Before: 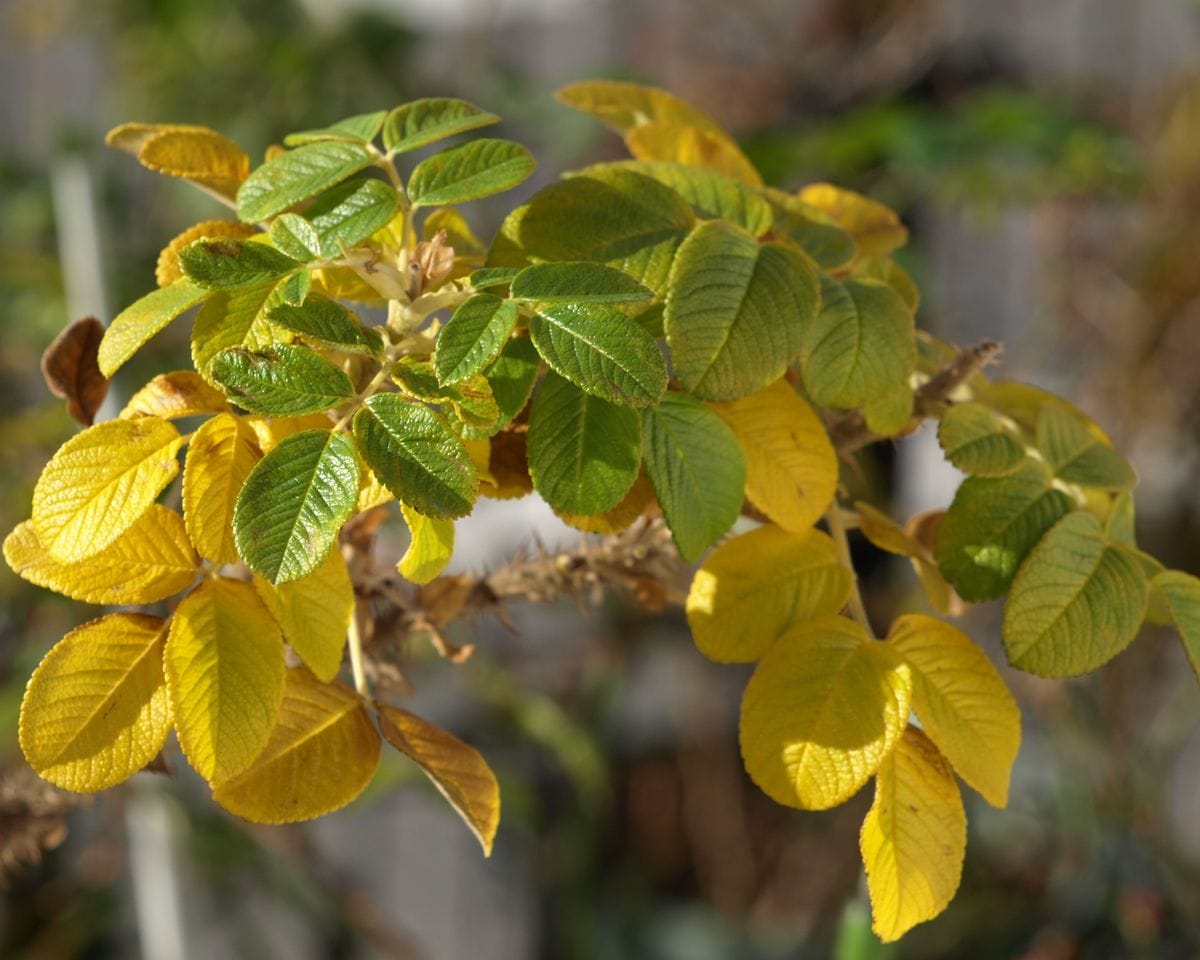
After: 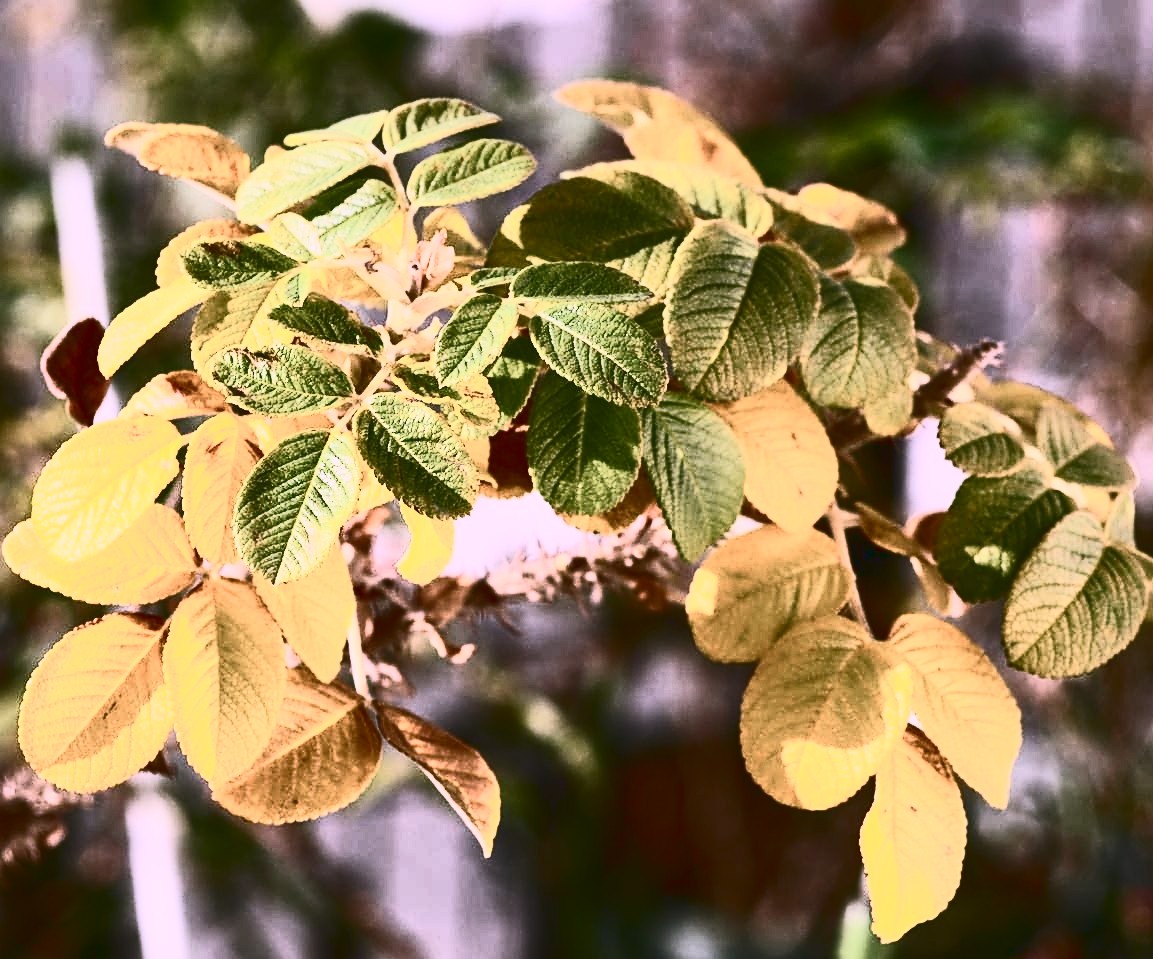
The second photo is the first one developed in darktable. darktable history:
contrast brightness saturation: contrast 0.934, brightness 0.199
sharpen: on, module defaults
crop: right 3.845%, bottom 0.035%
exposure: exposure 0.298 EV, compensate highlight preservation false
tone curve: curves: ch0 [(0, 0.045) (0.155, 0.169) (0.46, 0.466) (0.751, 0.788) (1, 0.961)]; ch1 [(0, 0) (0.43, 0.408) (0.472, 0.469) (0.505, 0.503) (0.553, 0.563) (0.592, 0.581) (0.631, 0.625) (1, 1)]; ch2 [(0, 0) (0.505, 0.495) (0.55, 0.557) (0.583, 0.573) (1, 1)], color space Lab, linked channels, preserve colors none
color correction: highlights a* 15.38, highlights b* -20.51
